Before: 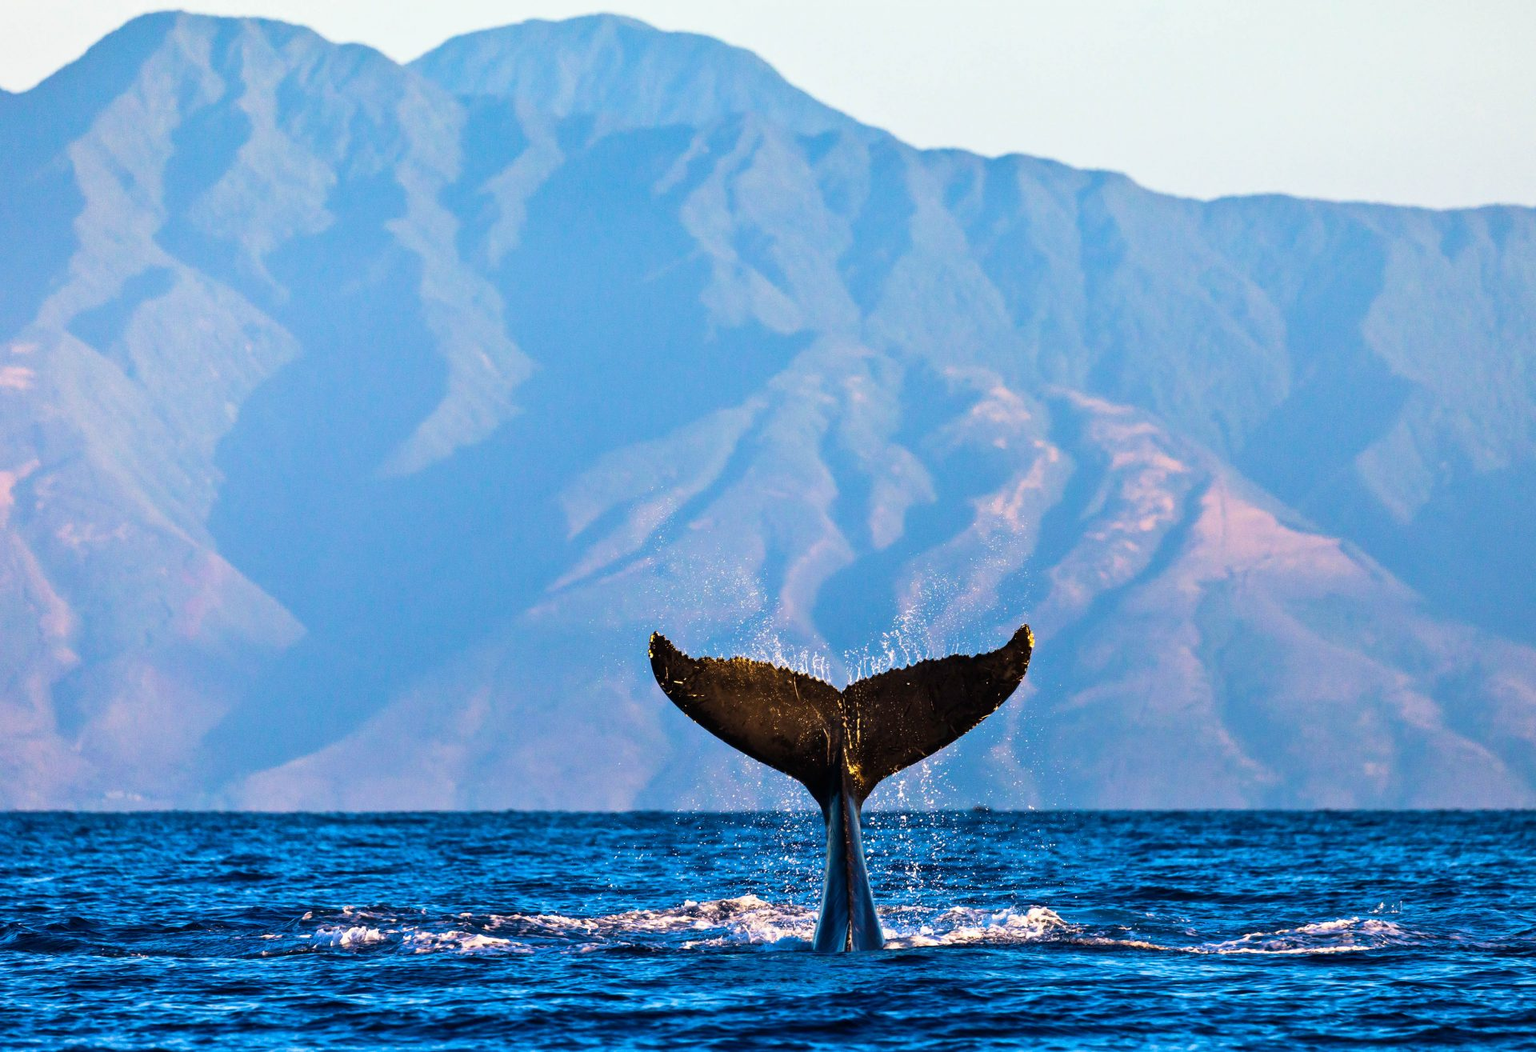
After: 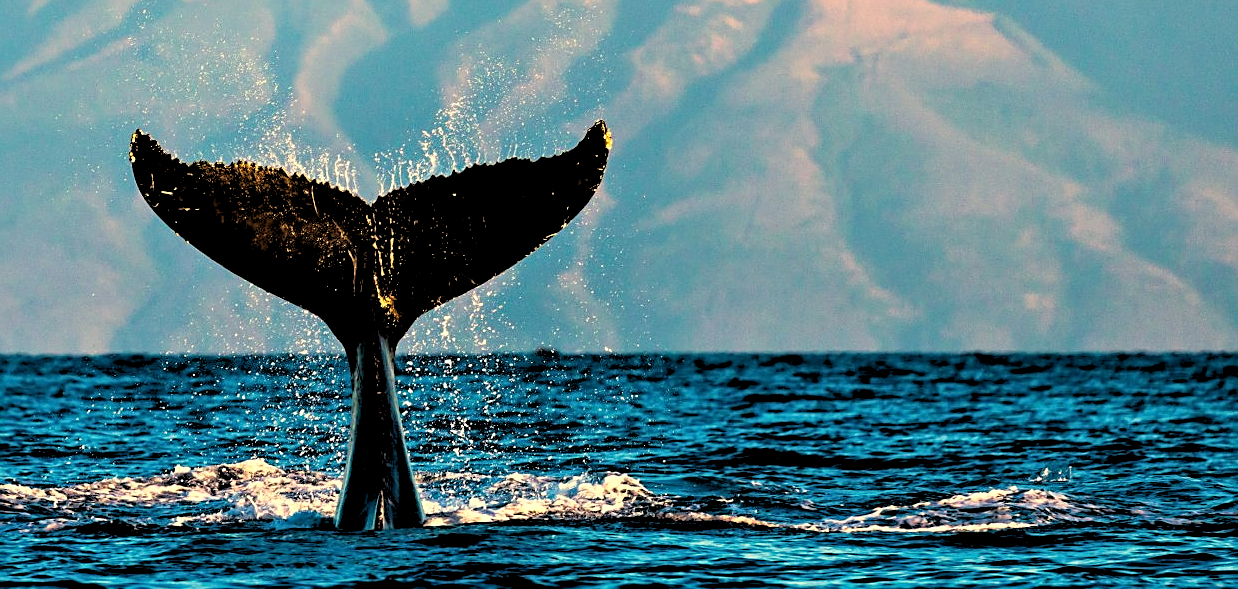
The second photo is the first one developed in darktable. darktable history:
white balance: red 1.08, blue 0.791
crop and rotate: left 35.509%, top 50.238%, bottom 4.934%
rgb levels: levels [[0.029, 0.461, 0.922], [0, 0.5, 1], [0, 0.5, 1]]
sharpen: on, module defaults
